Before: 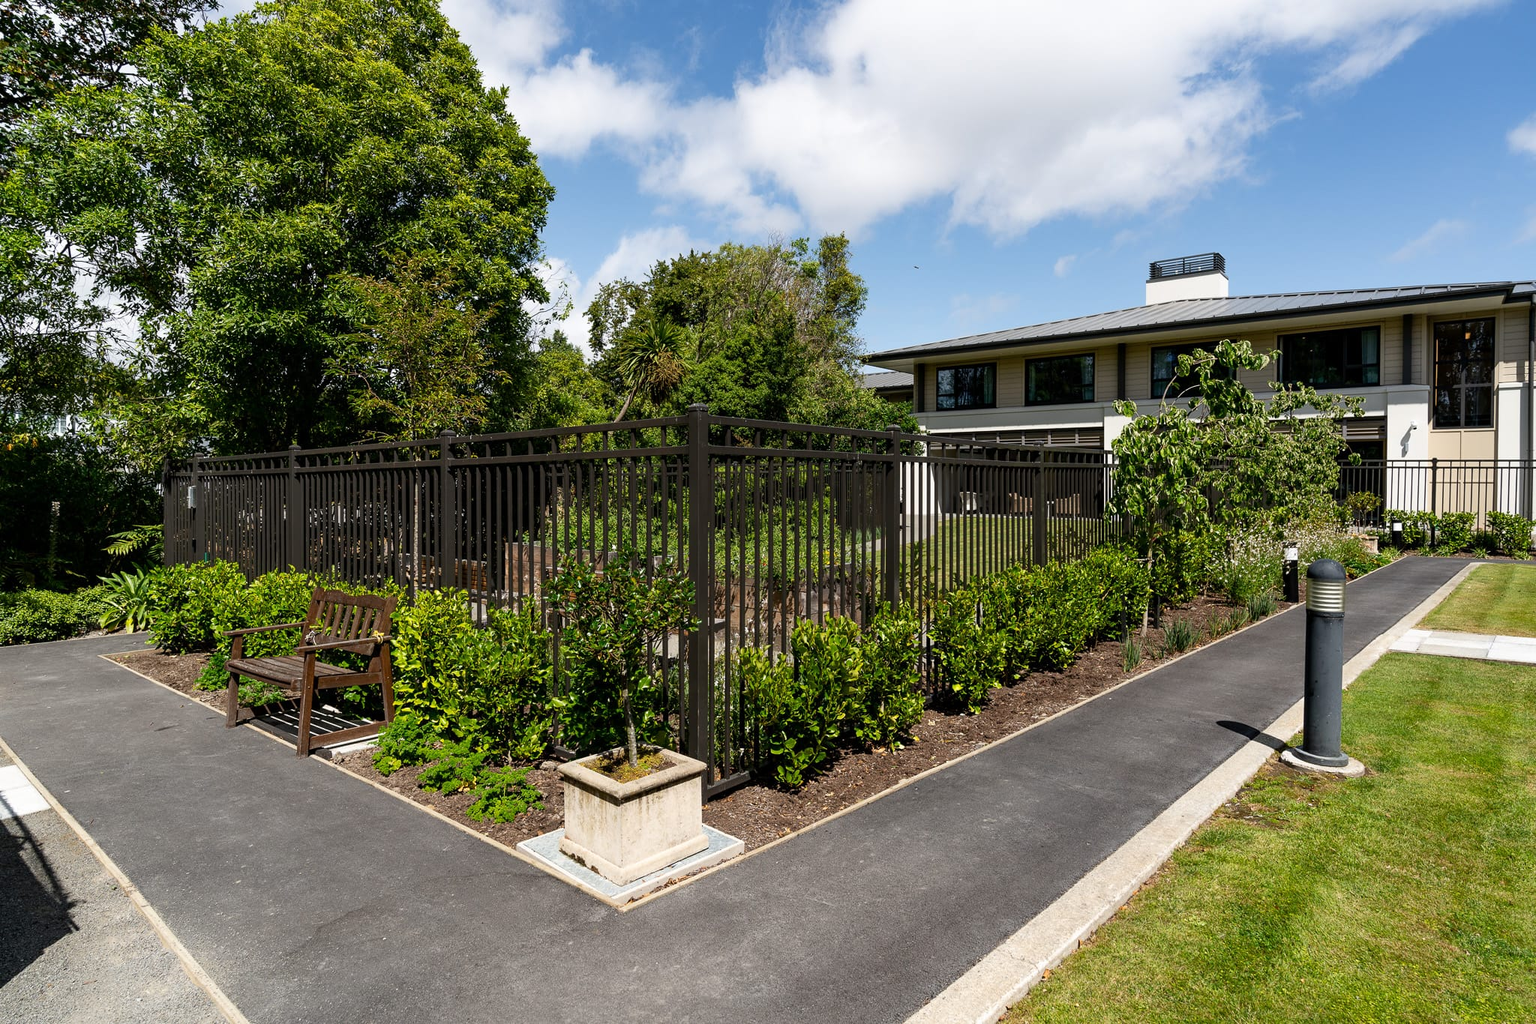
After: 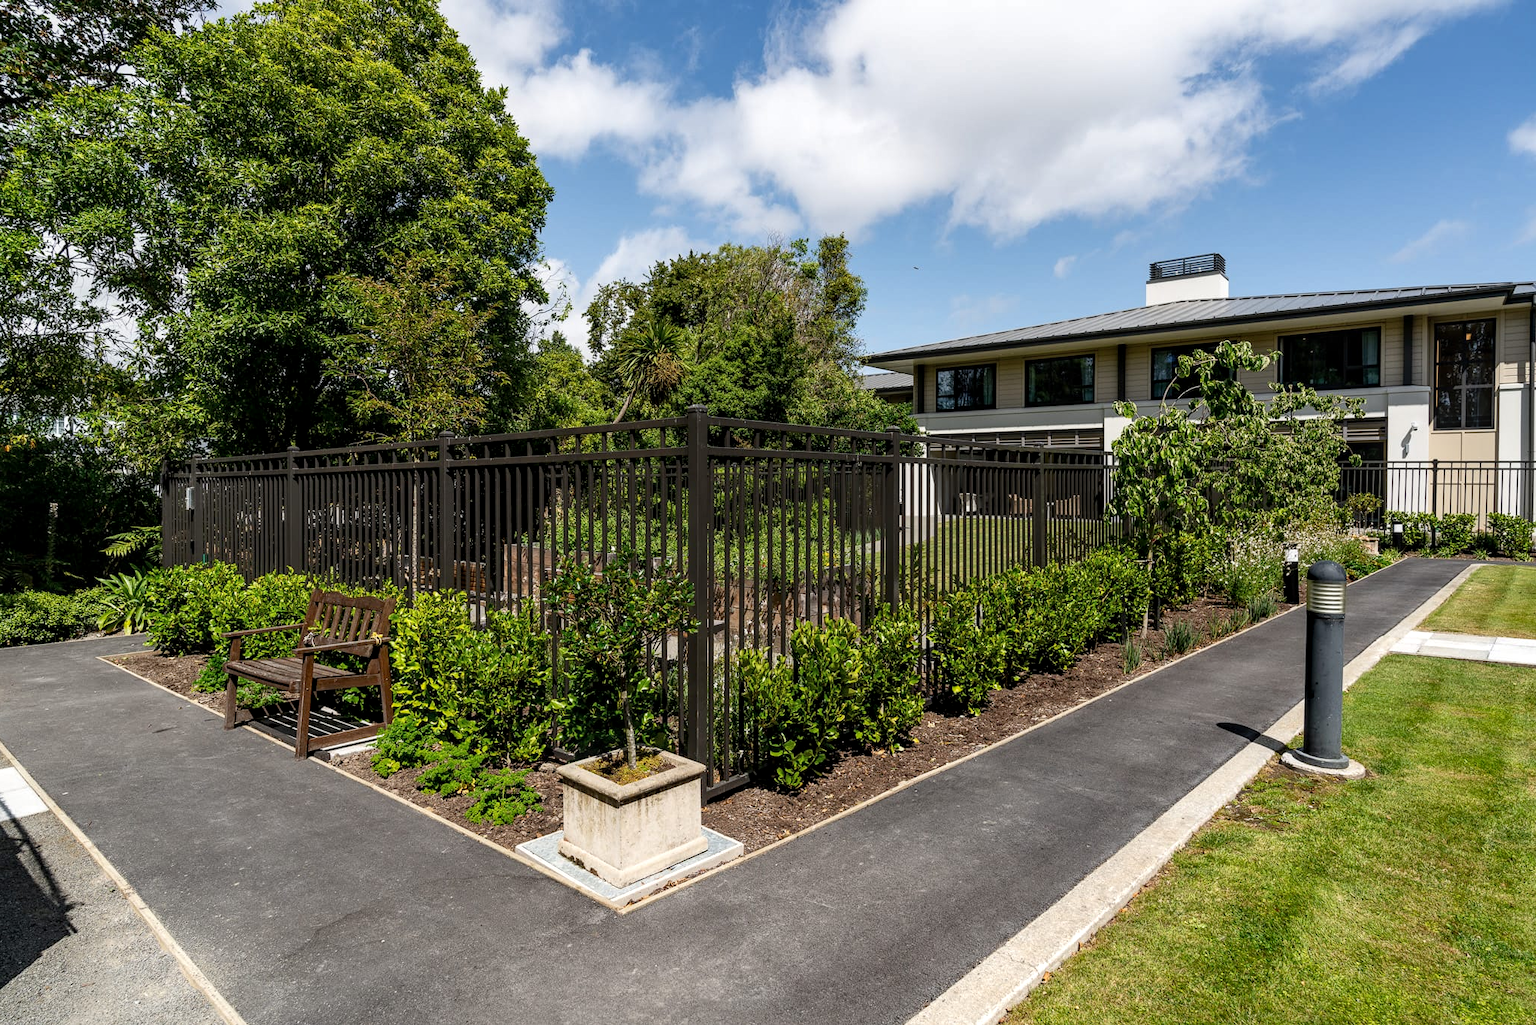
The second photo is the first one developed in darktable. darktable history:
crop and rotate: left 0.148%, bottom 0.006%
local contrast: on, module defaults
